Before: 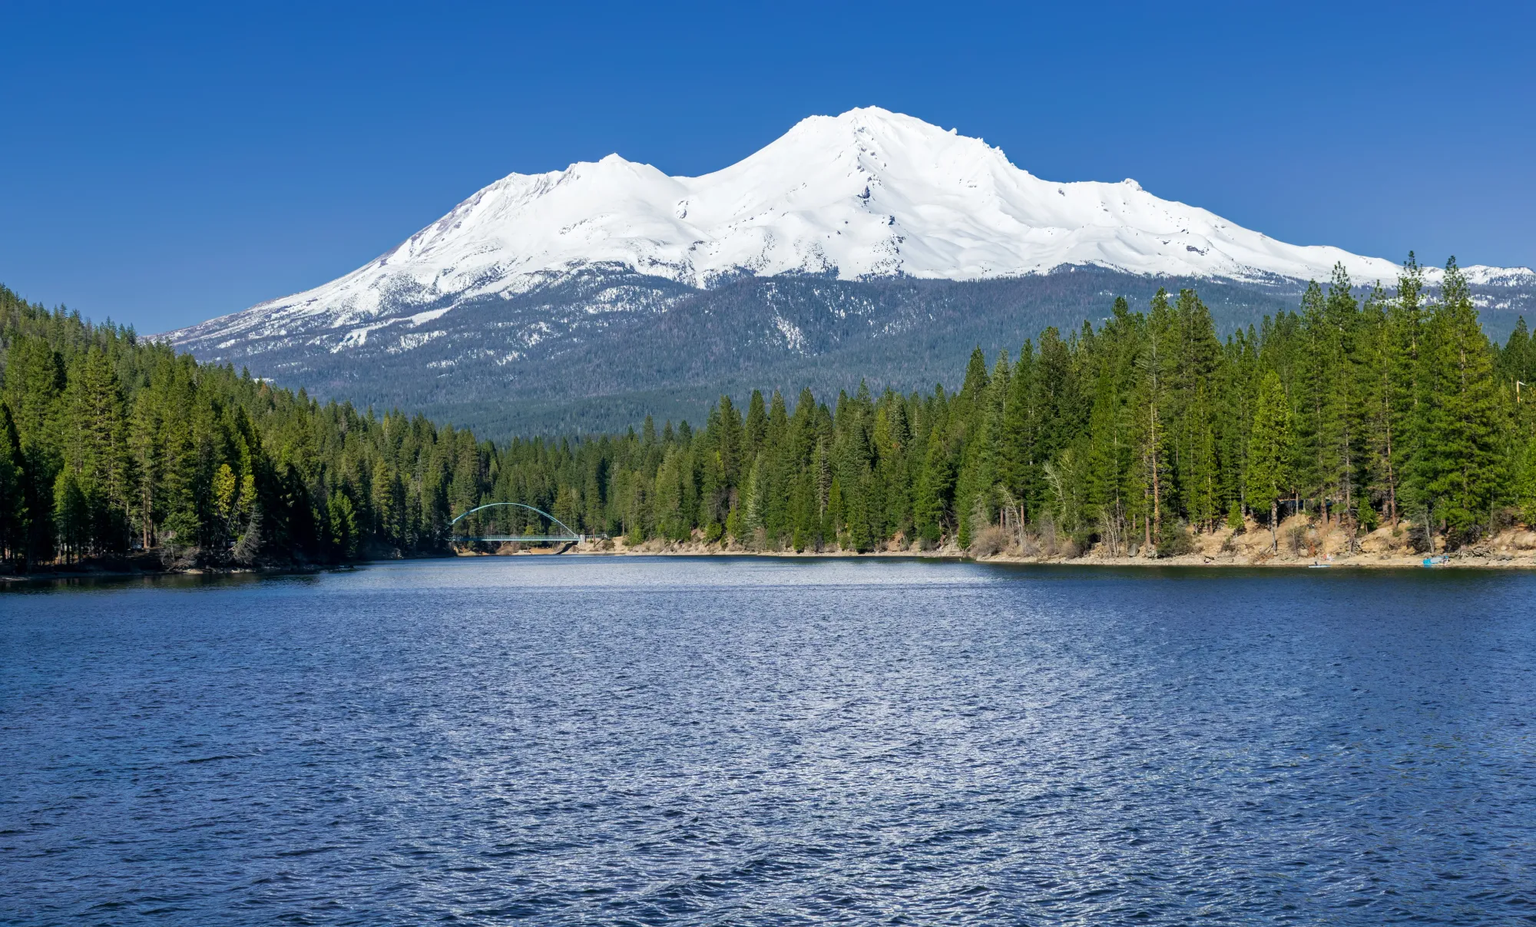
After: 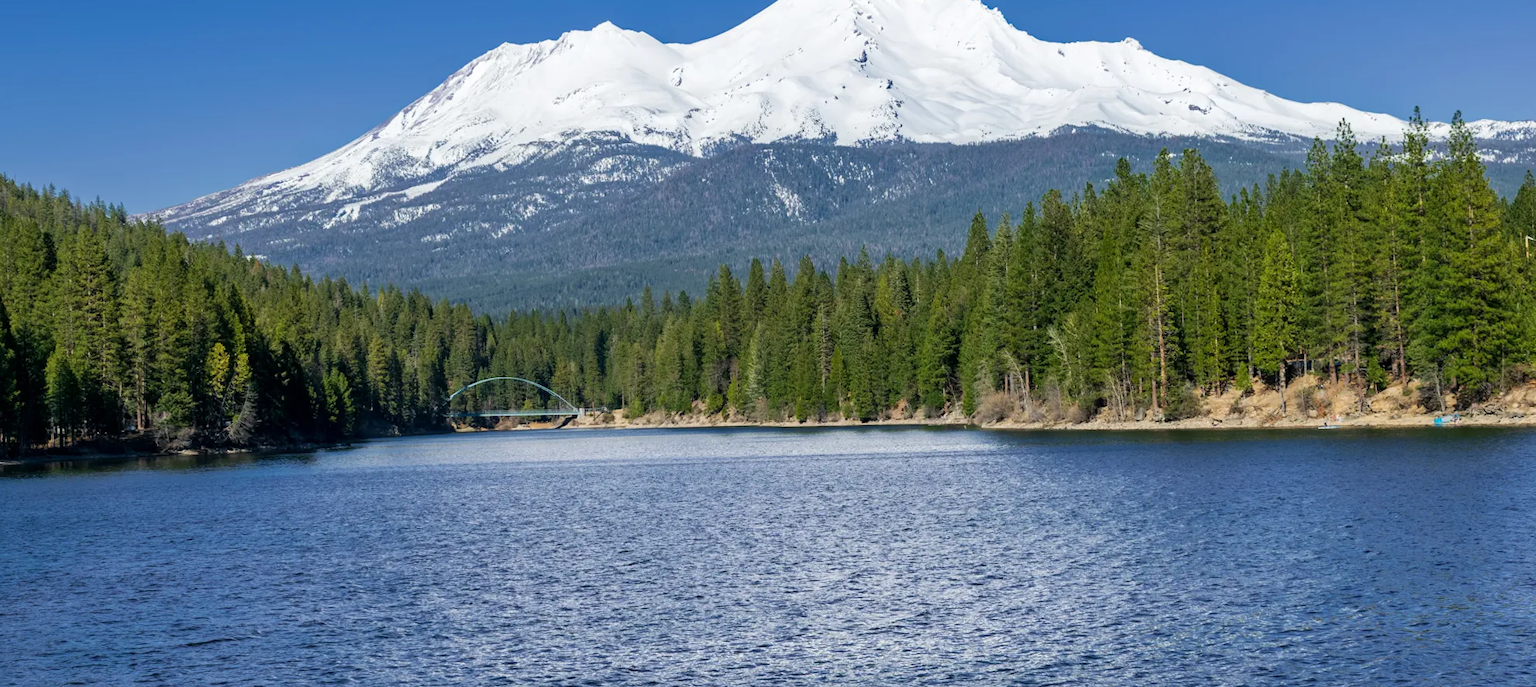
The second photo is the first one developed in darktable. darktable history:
crop: top 13.819%, bottom 11.169%
rotate and perspective: rotation -1°, crop left 0.011, crop right 0.989, crop top 0.025, crop bottom 0.975
